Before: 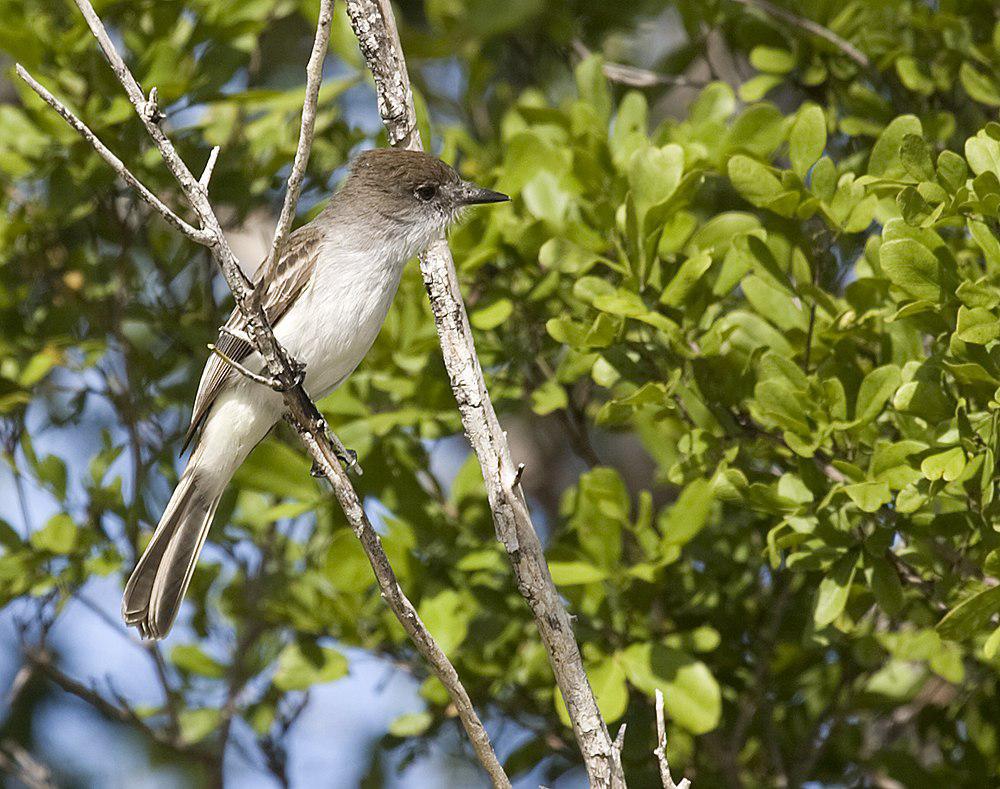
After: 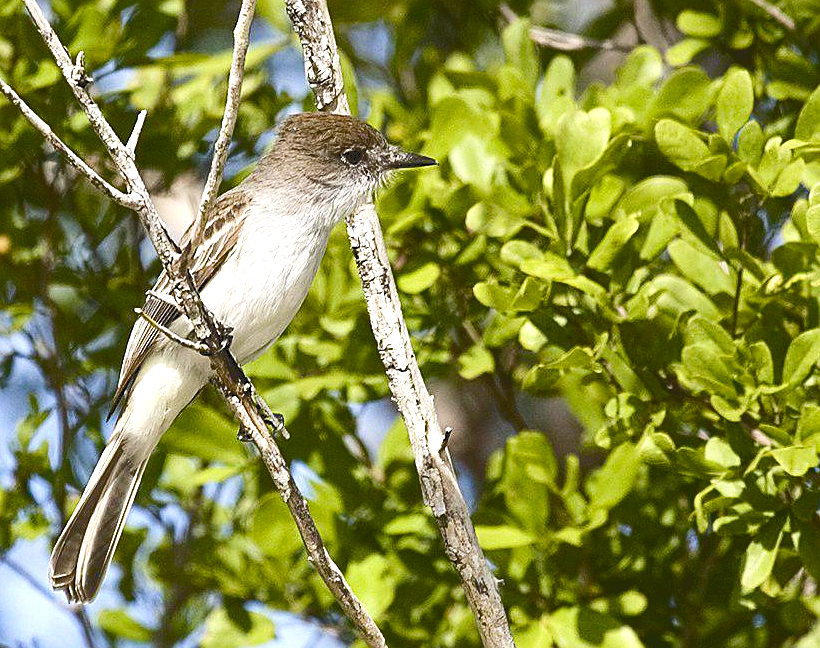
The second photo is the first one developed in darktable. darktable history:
exposure: black level correction 0.001, exposure 0.498 EV, compensate highlight preservation false
color balance rgb: perceptual saturation grading › global saturation 20%, perceptual saturation grading › highlights -25.339%, perceptual saturation grading › shadows 24.906%, global vibrance 20%
tone curve: curves: ch0 [(0, 0) (0.003, 0.161) (0.011, 0.161) (0.025, 0.161) (0.044, 0.161) (0.069, 0.161) (0.1, 0.161) (0.136, 0.163) (0.177, 0.179) (0.224, 0.207) (0.277, 0.243) (0.335, 0.292) (0.399, 0.361) (0.468, 0.452) (0.543, 0.547) (0.623, 0.638) (0.709, 0.731) (0.801, 0.826) (0.898, 0.911) (1, 1)], color space Lab, independent channels, preserve colors none
local contrast: mode bilateral grid, contrast 14, coarseness 37, detail 104%, midtone range 0.2
sharpen: radius 2.529, amount 0.327
crop and rotate: left 7.312%, top 4.664%, right 10.618%, bottom 13.131%
